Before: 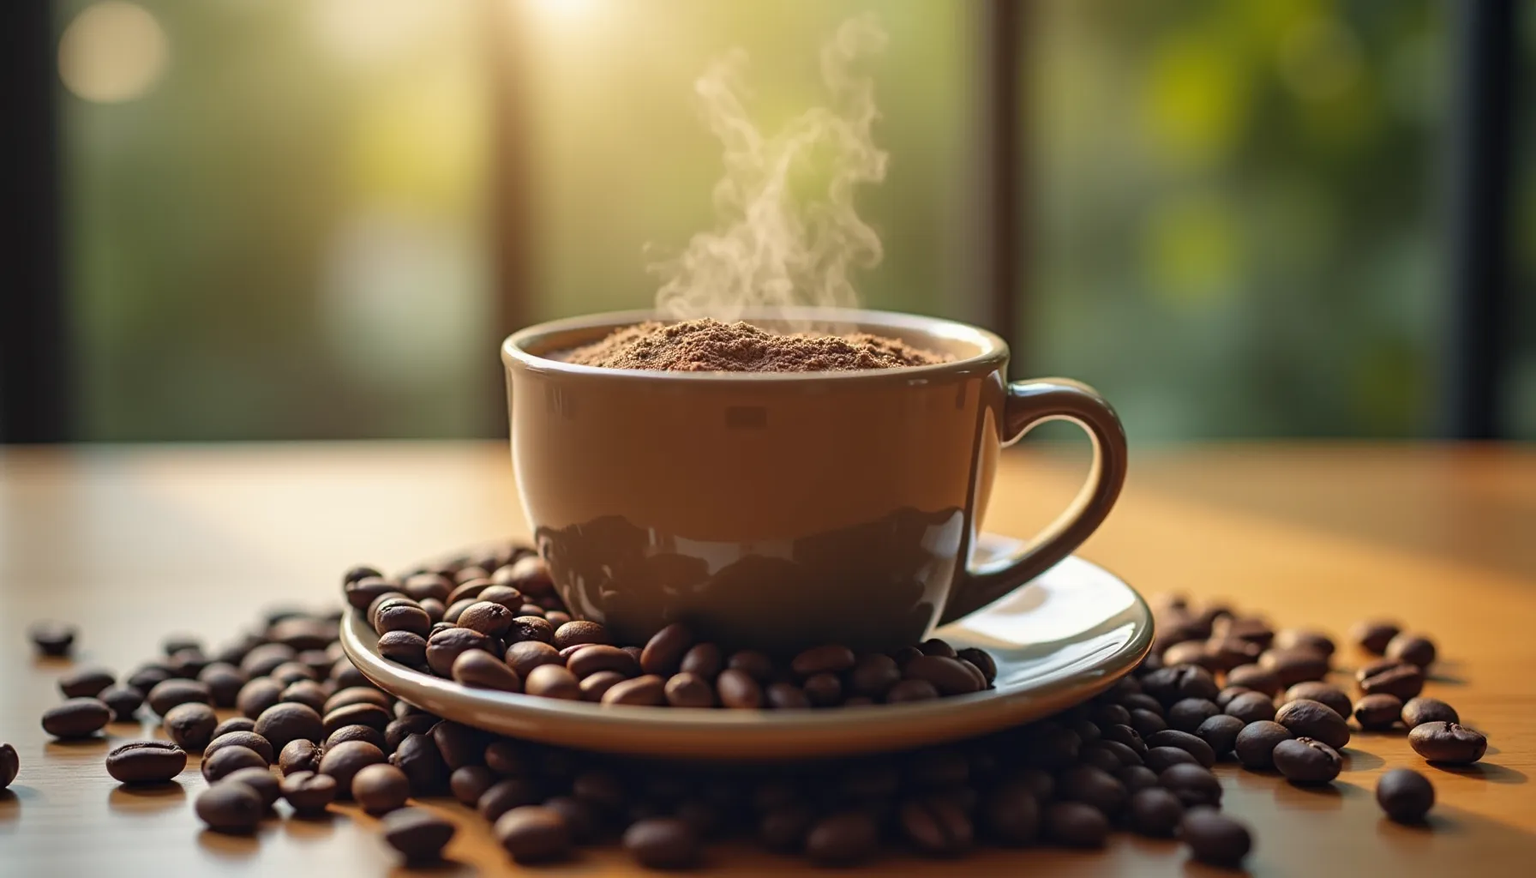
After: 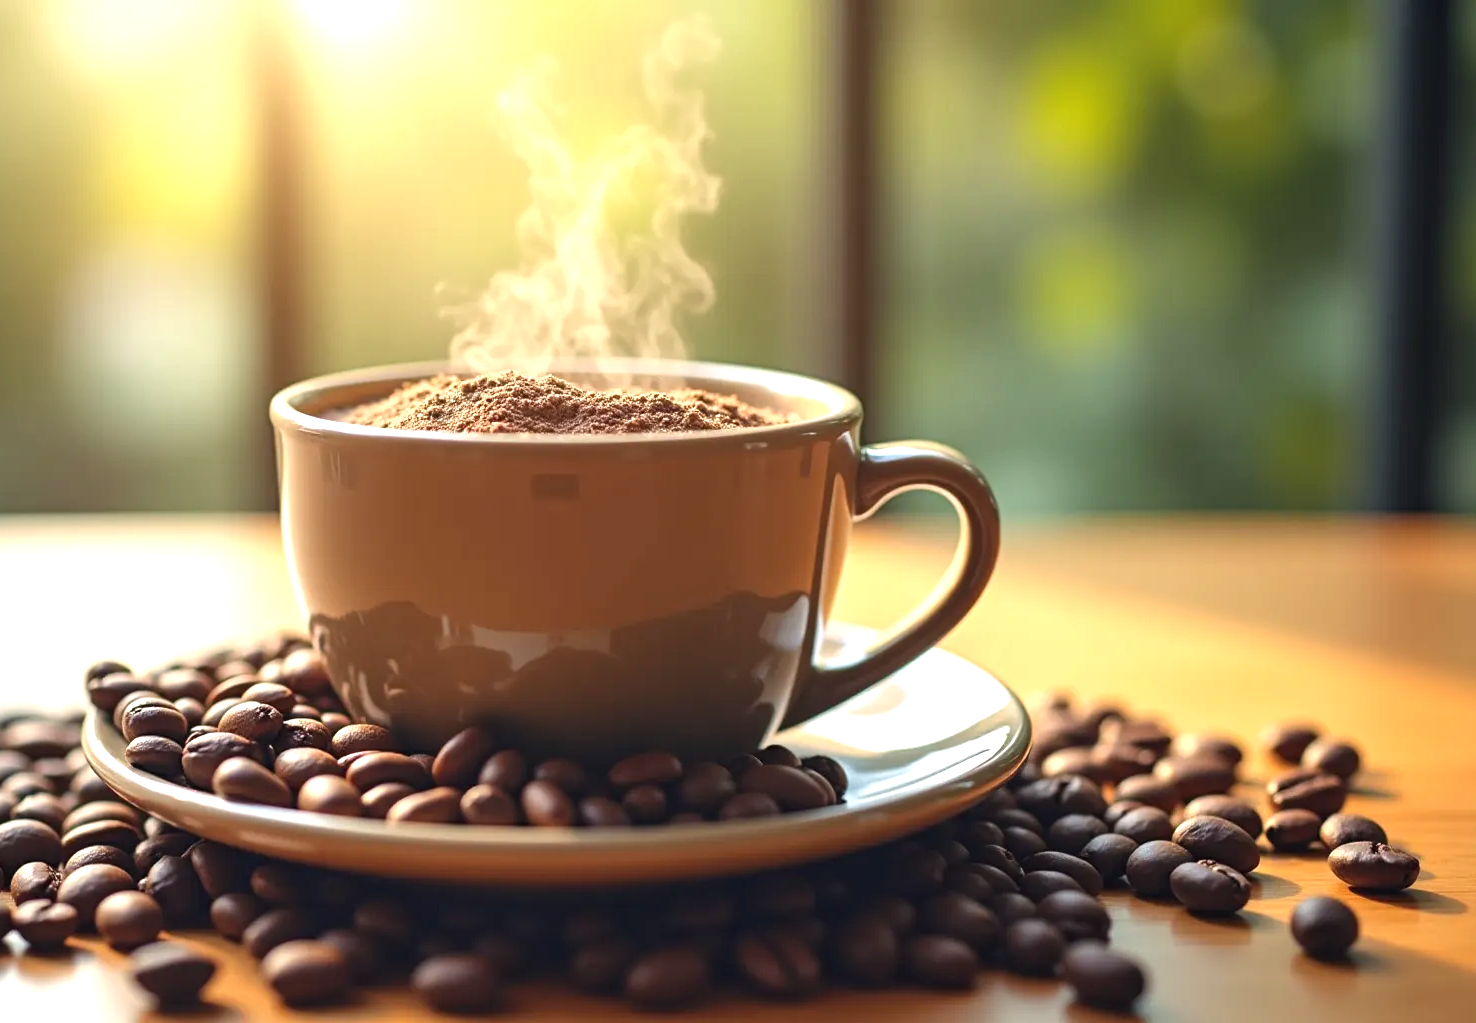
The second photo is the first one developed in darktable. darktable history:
crop: left 17.582%, bottom 0.031%
exposure: black level correction 0, exposure 0.877 EV, compensate exposure bias true, compensate highlight preservation false
